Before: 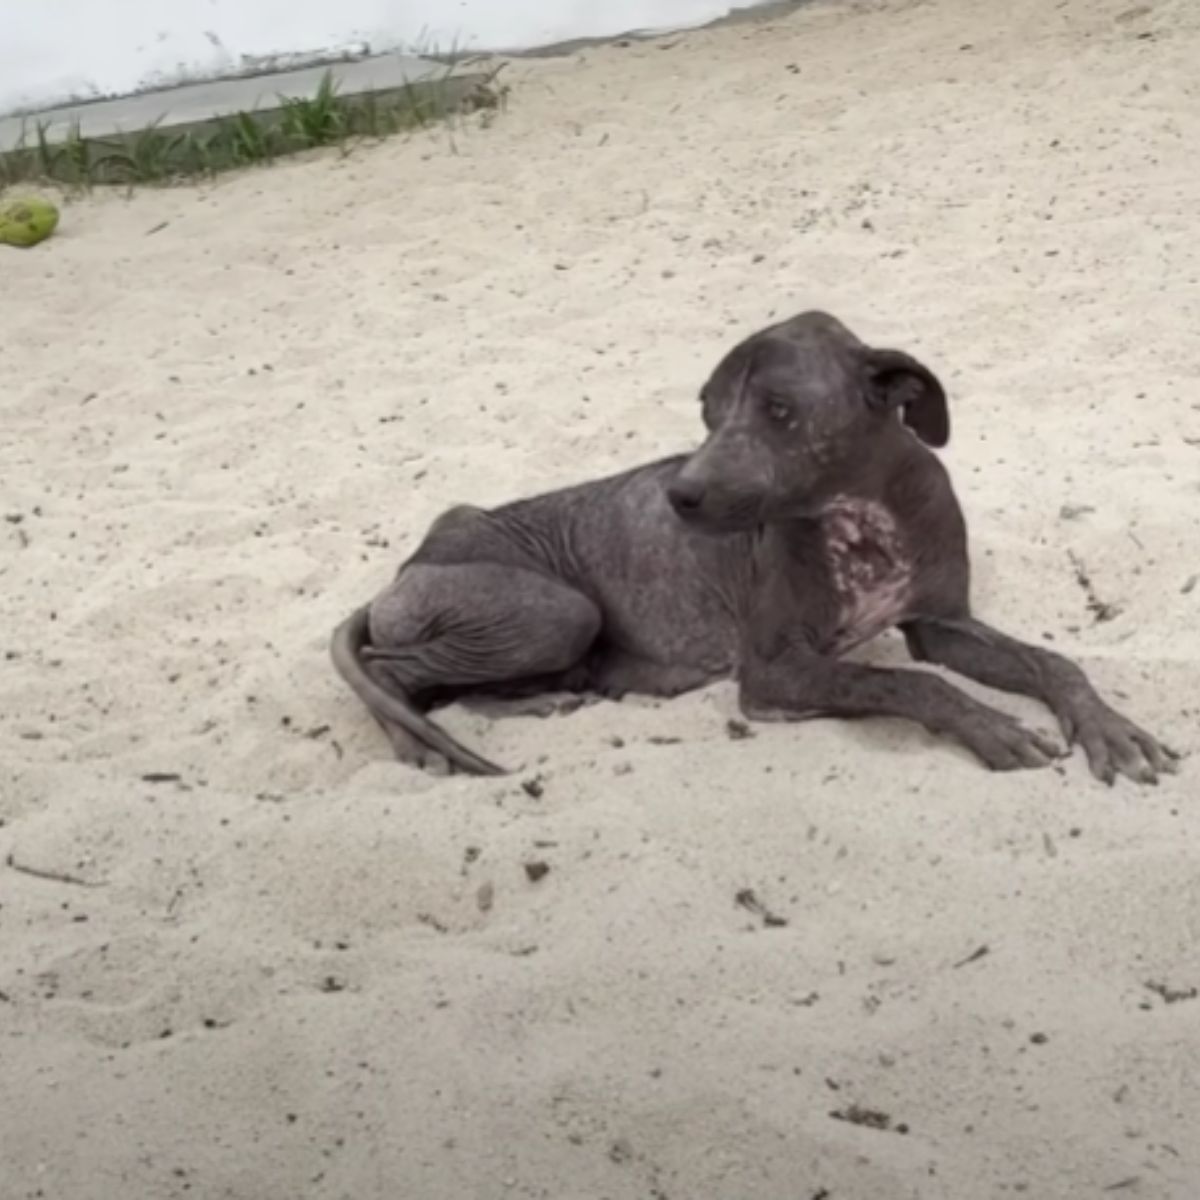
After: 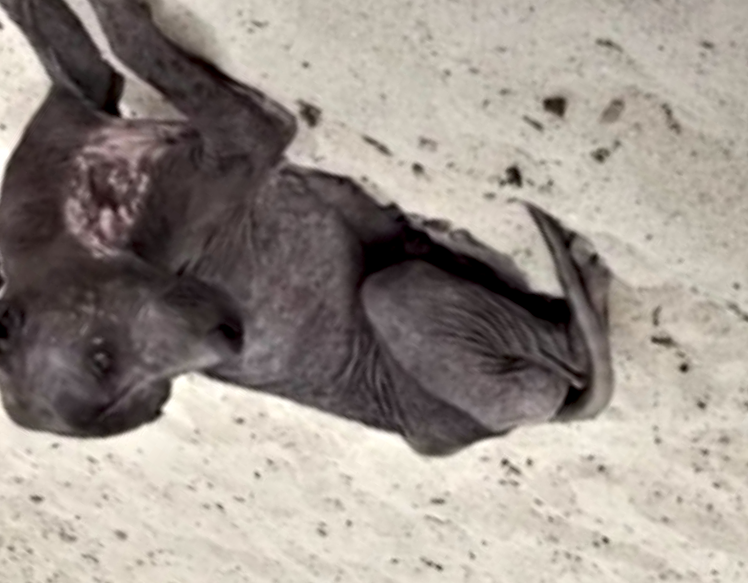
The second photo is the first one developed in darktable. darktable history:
crop and rotate: angle 147.05°, left 9.189%, top 15.635%, right 4.576%, bottom 17.073%
contrast equalizer: y [[0.6 ×6], [0.55 ×6], [0 ×6], [0 ×6], [0 ×6]]
